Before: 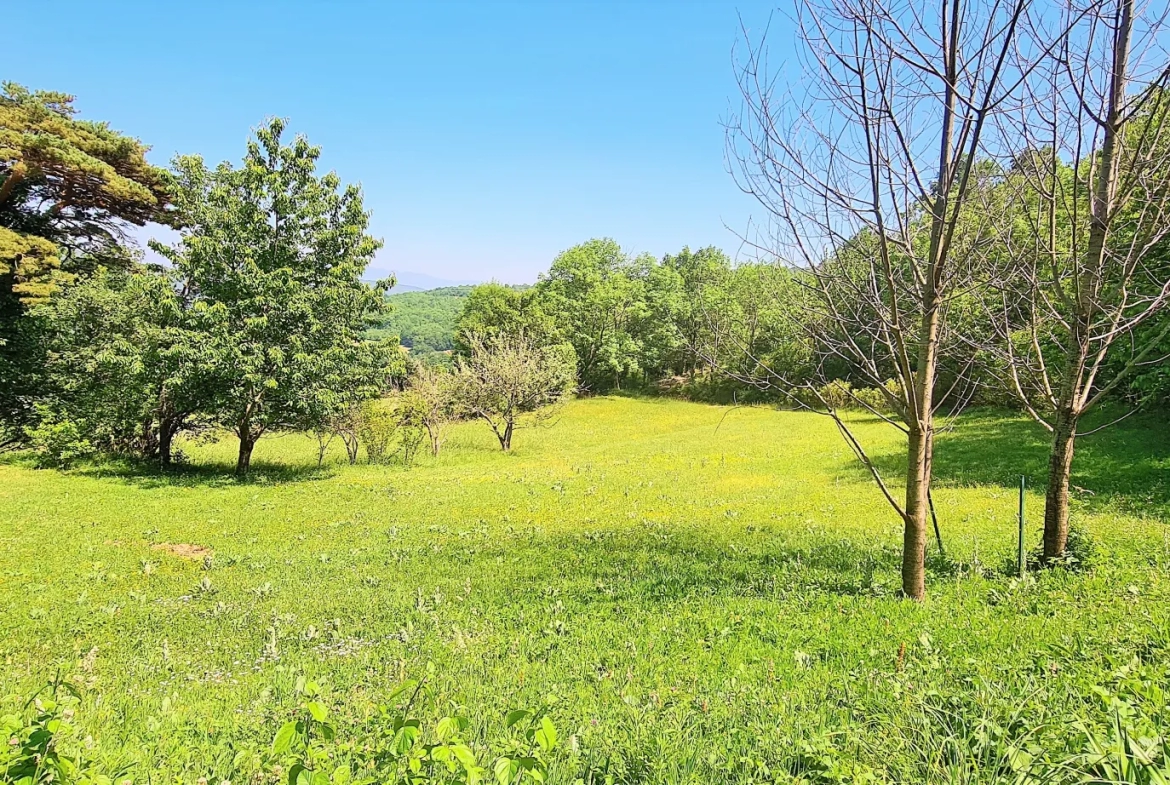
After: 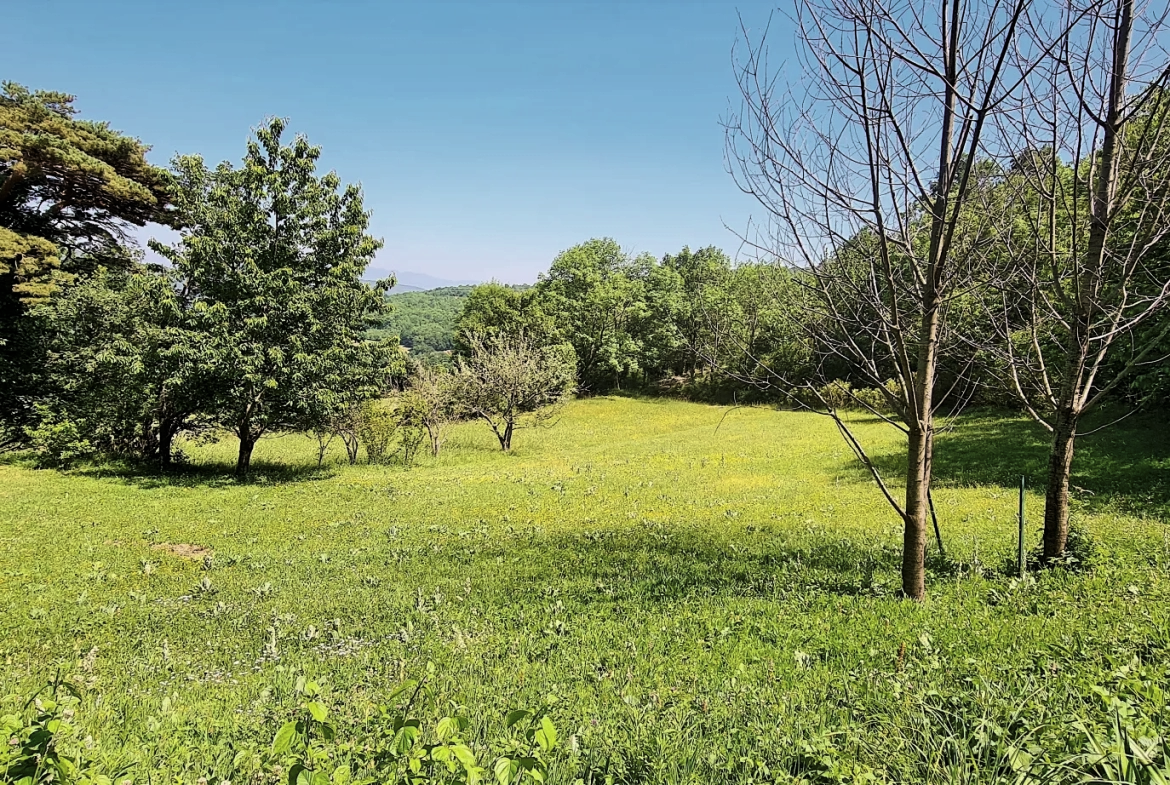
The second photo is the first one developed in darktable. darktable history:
tone curve: curves: ch0 [(0, 0.008) (0.083, 0.073) (0.28, 0.286) (0.528, 0.559) (0.961, 0.966) (1, 1)], preserve colors none
levels: levels [0, 0.618, 1]
contrast brightness saturation: saturation -0.049
shadows and highlights: shadows 30.79, highlights 1.72, soften with gaussian
